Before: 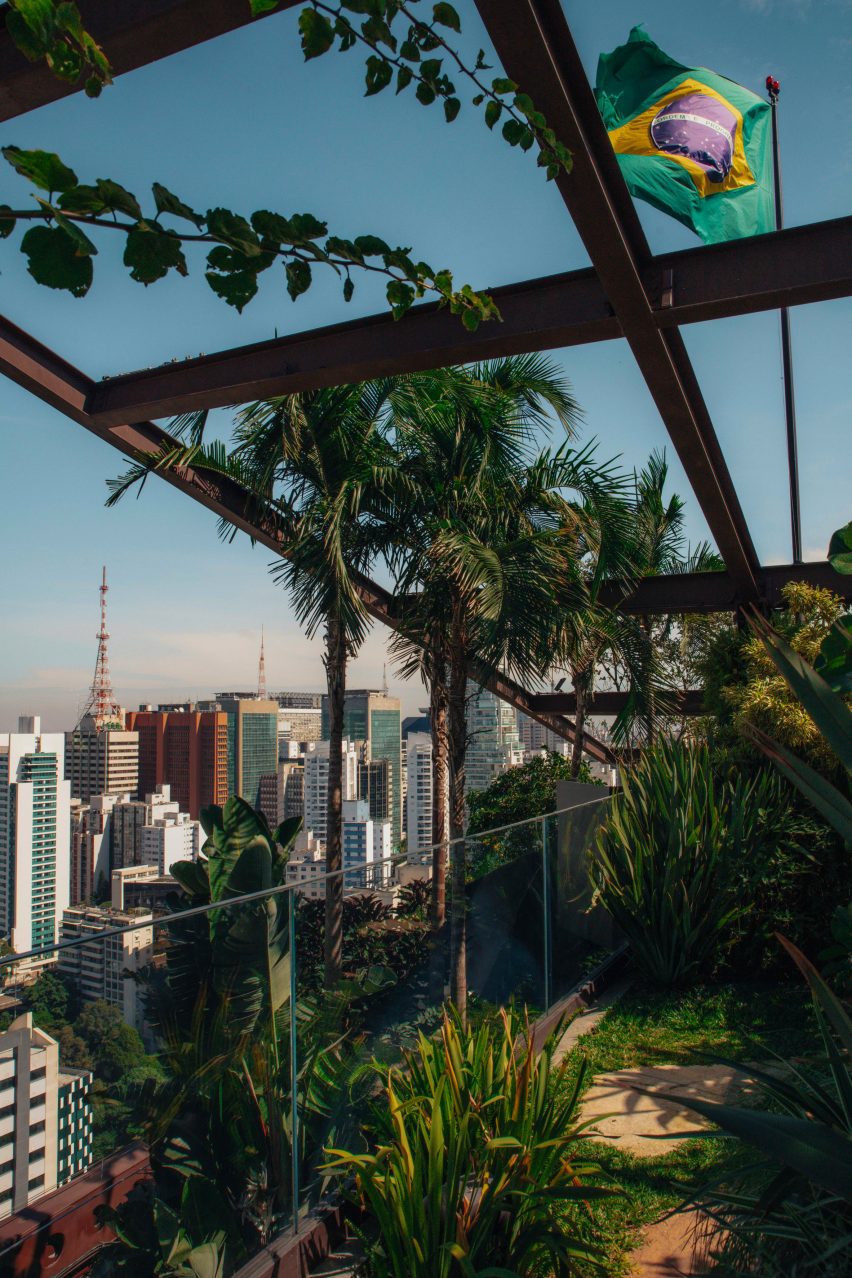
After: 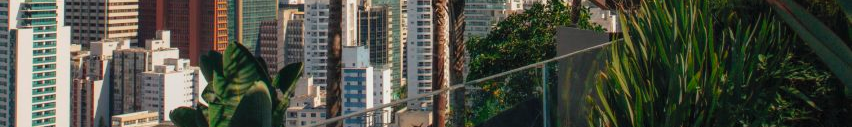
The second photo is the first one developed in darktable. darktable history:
contrast brightness saturation: contrast 0.07, brightness 0.08, saturation 0.18
exposure: exposure -0.041 EV, compensate highlight preservation false
crop and rotate: top 59.084%, bottom 30.916%
